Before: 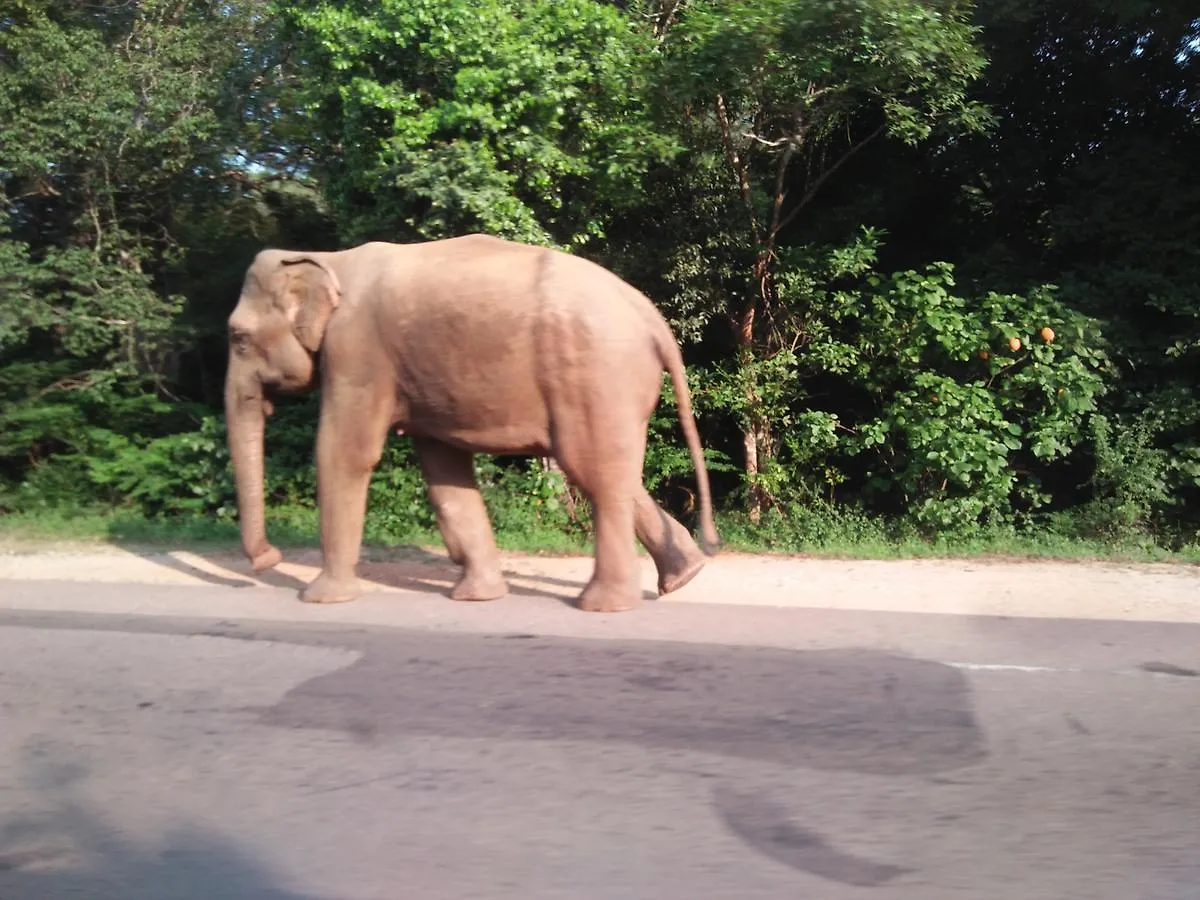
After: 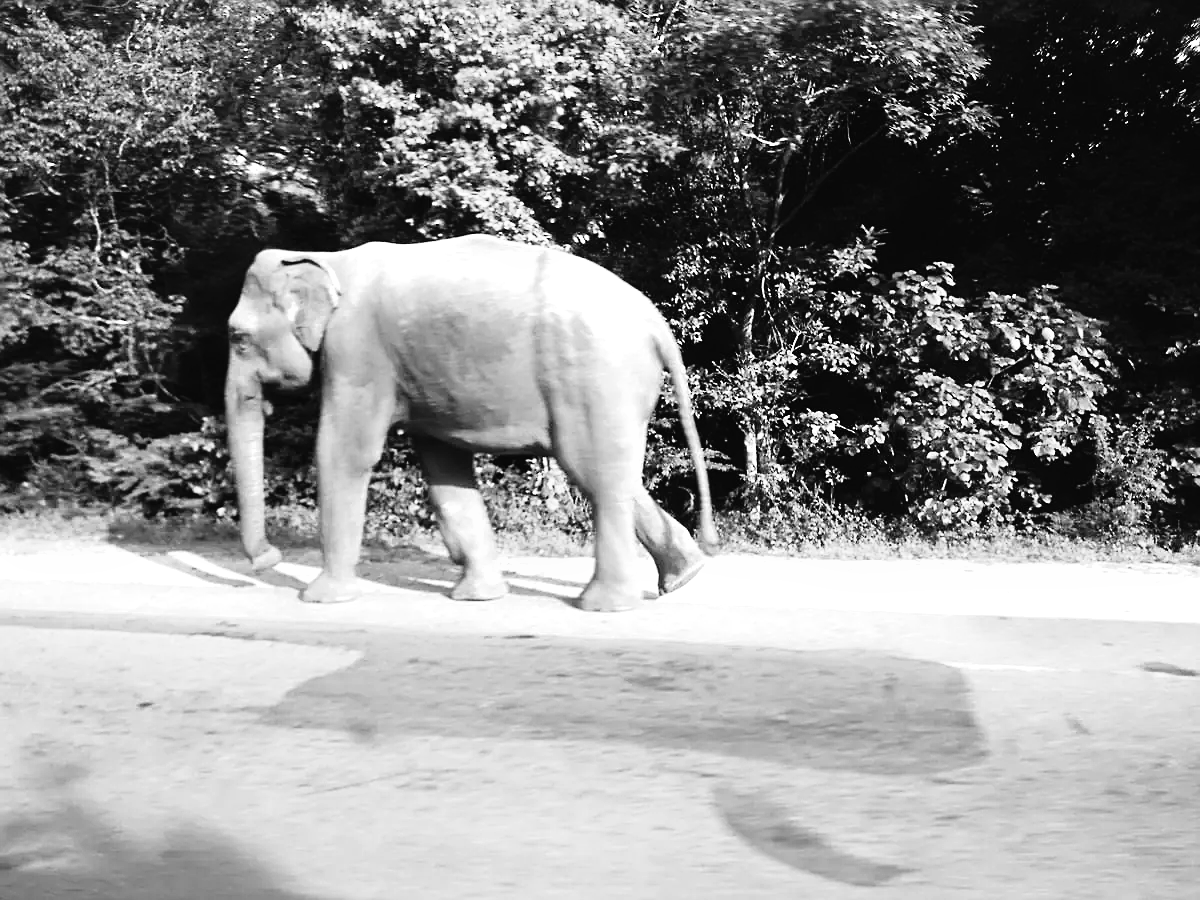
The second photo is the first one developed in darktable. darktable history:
exposure: black level correction 0, exposure 1.1 EV, compensate exposure bias true, compensate highlight preservation false
filmic rgb: black relative exposure -4 EV, white relative exposure 3 EV, hardness 3.02, contrast 1.5
color balance rgb: linear chroma grading › global chroma 15%, perceptual saturation grading › global saturation 30%
monochrome: on, module defaults
sharpen: on, module defaults
rgb curve: curves: ch0 [(0, 0.186) (0.314, 0.284) (0.775, 0.708) (1, 1)], compensate middle gray true, preserve colors none
